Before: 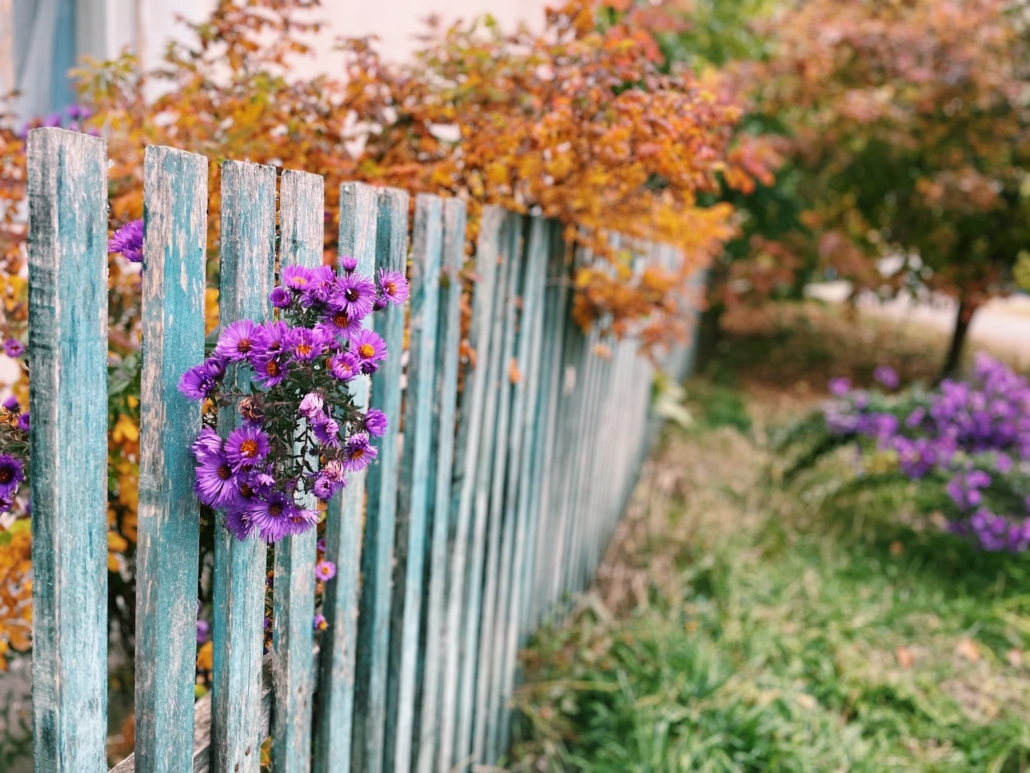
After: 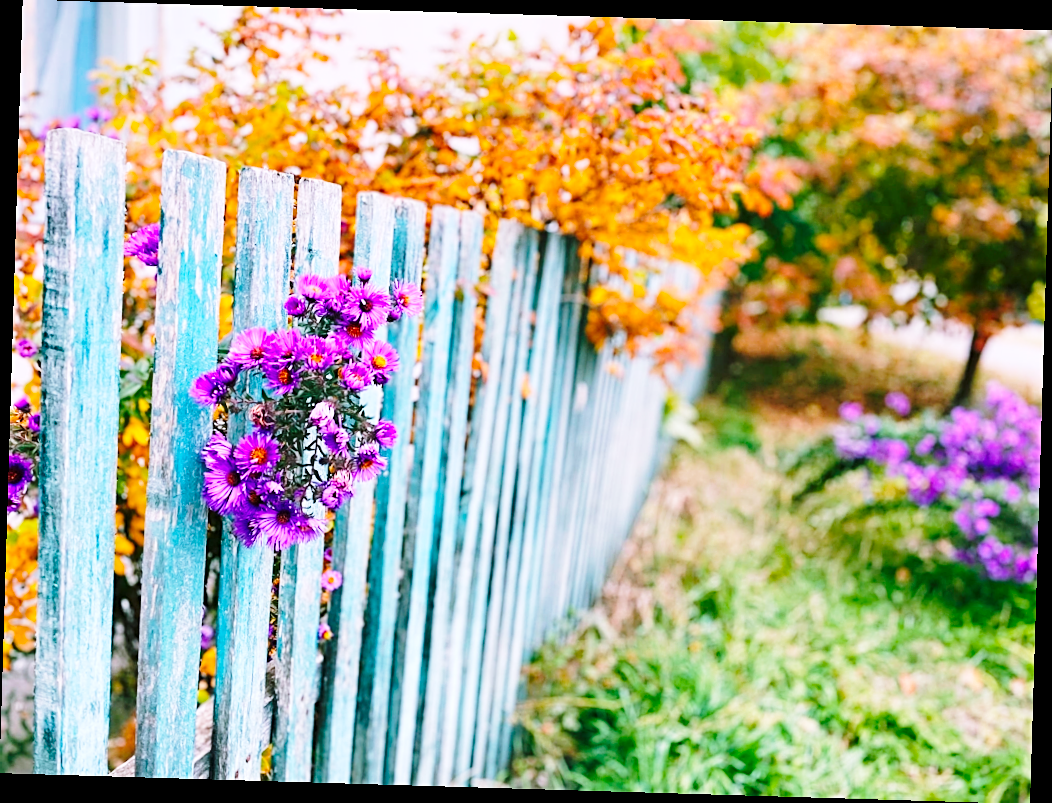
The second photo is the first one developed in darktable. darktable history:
tone equalizer: on, module defaults
base curve: curves: ch0 [(0, 0) (0.028, 0.03) (0.121, 0.232) (0.46, 0.748) (0.859, 0.968) (1, 1)], preserve colors none
rotate and perspective: rotation 1.72°, automatic cropping off
sharpen: on, module defaults
color balance rgb: perceptual saturation grading › global saturation 25%, perceptual brilliance grading › mid-tones 10%, perceptual brilliance grading › shadows 15%, global vibrance 20%
color calibration: illuminant as shot in camera, x 0.366, y 0.378, temperature 4425.7 K, saturation algorithm version 1 (2020)
